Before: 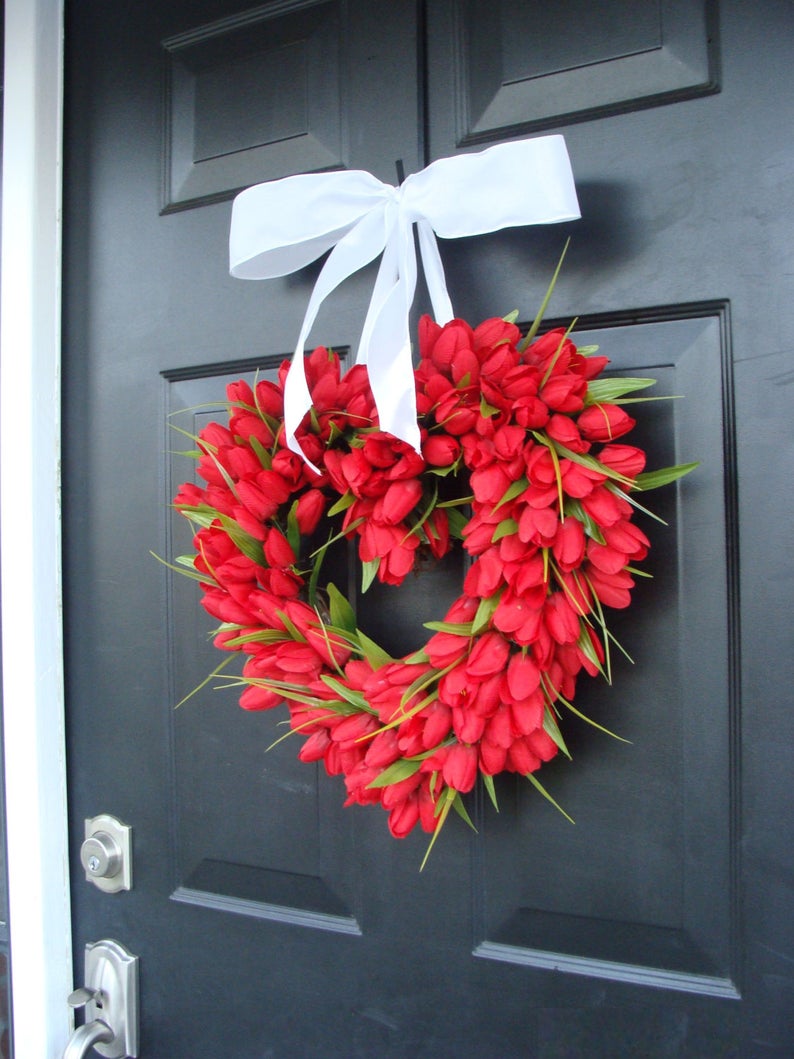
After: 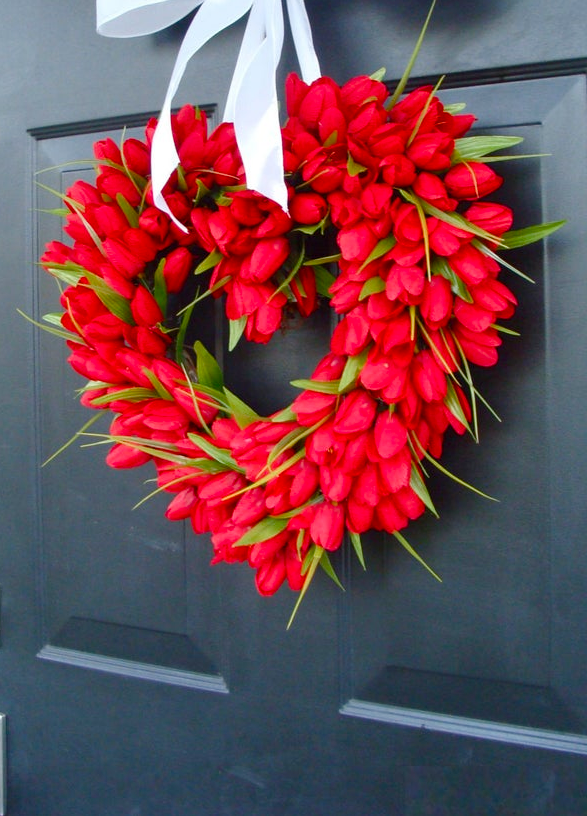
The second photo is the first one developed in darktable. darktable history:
crop: left 16.871%, top 22.857%, right 9.116%
color balance rgb: perceptual saturation grading › global saturation 20%, perceptual saturation grading › highlights -25%, perceptual saturation grading › shadows 50%
